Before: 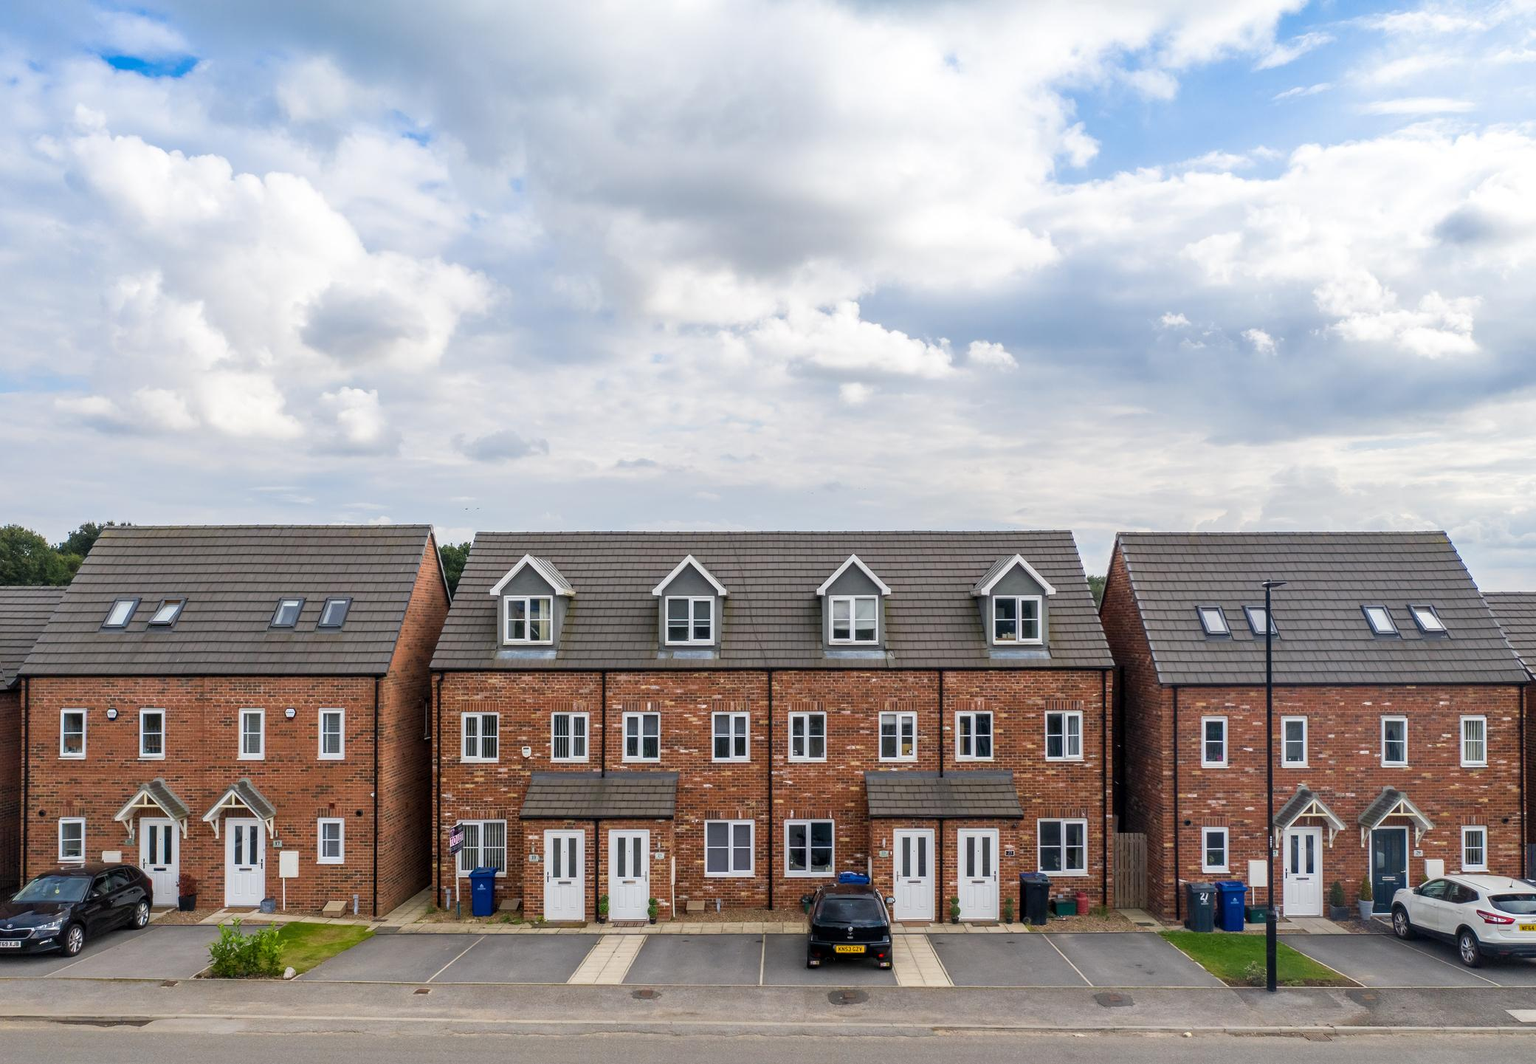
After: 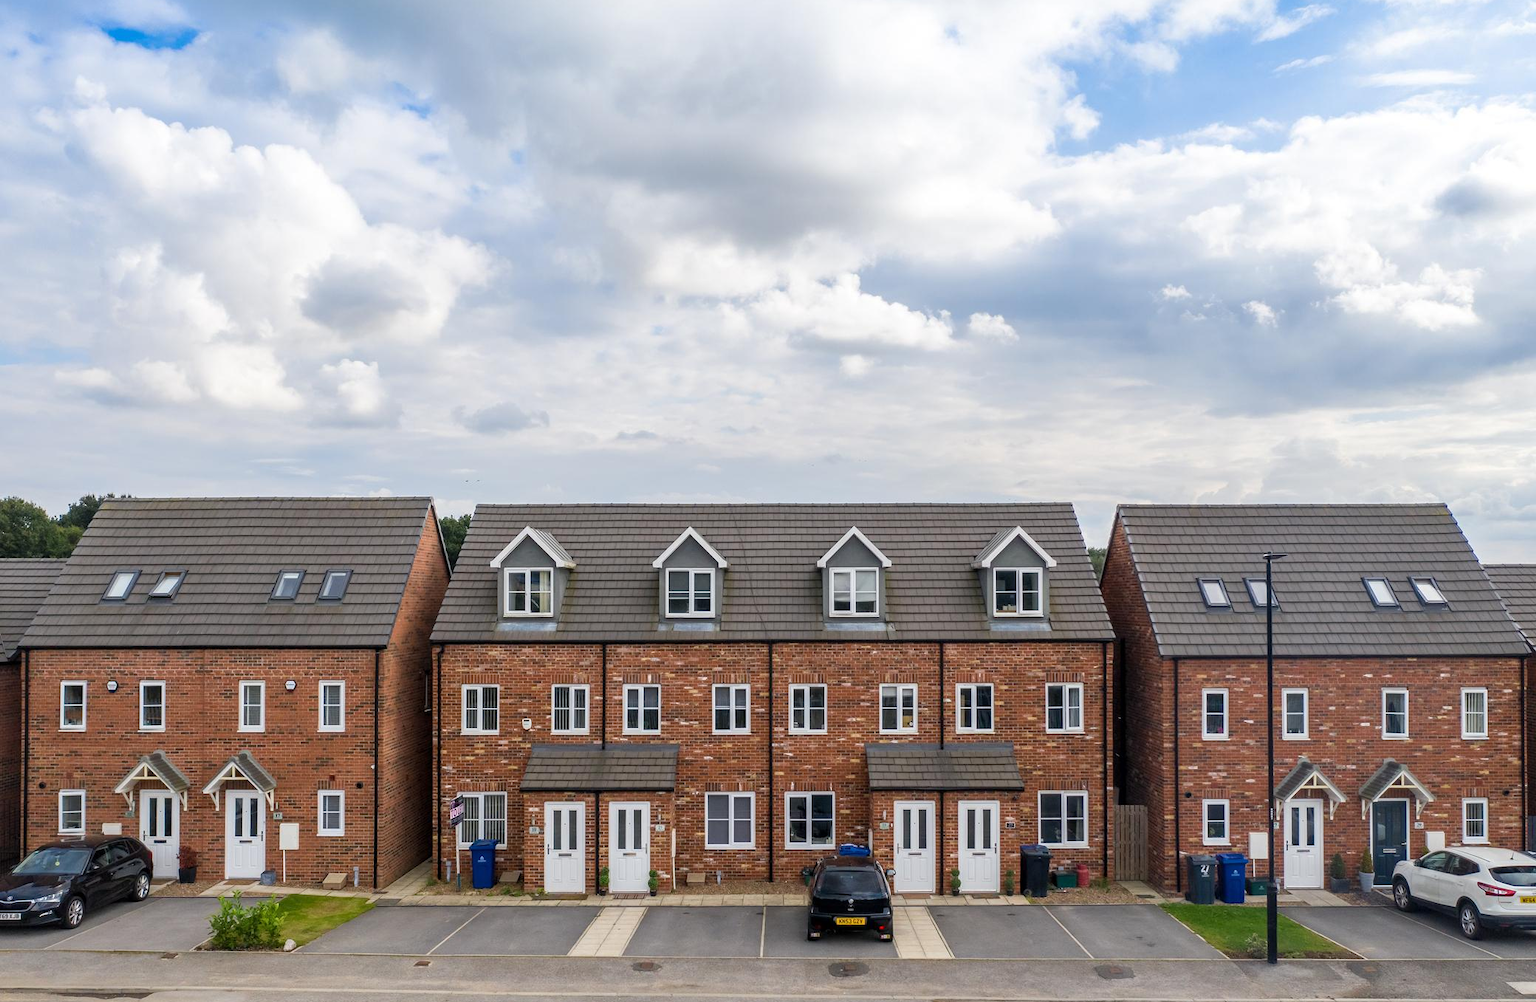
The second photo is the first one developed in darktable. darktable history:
crop and rotate: top 2.653%, bottom 3.103%
